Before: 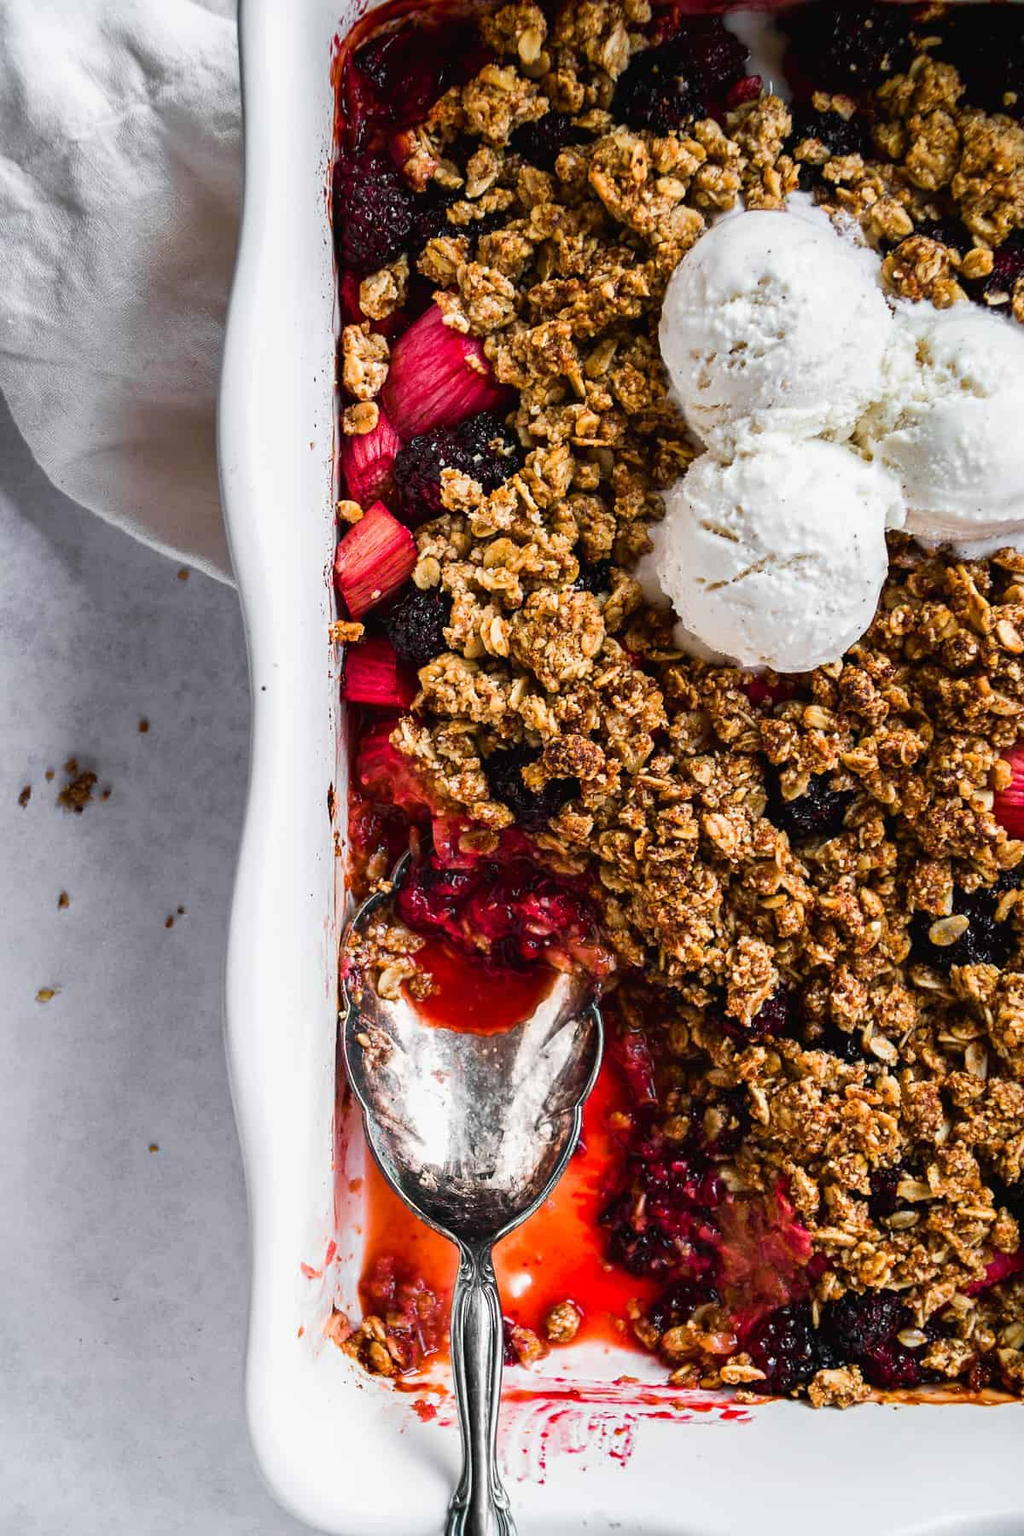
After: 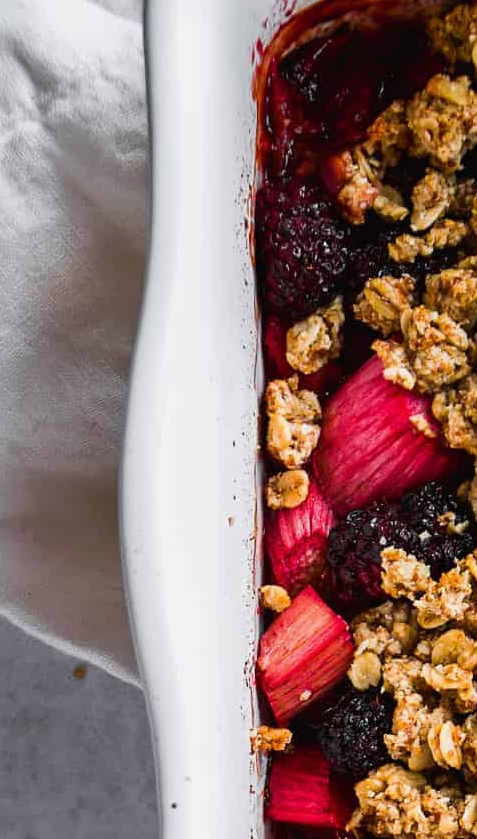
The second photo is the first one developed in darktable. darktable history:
exposure: exposure -0.053 EV, compensate highlight preservation false
crop and rotate: left 11.281%, top 0.103%, right 48.892%, bottom 53.283%
